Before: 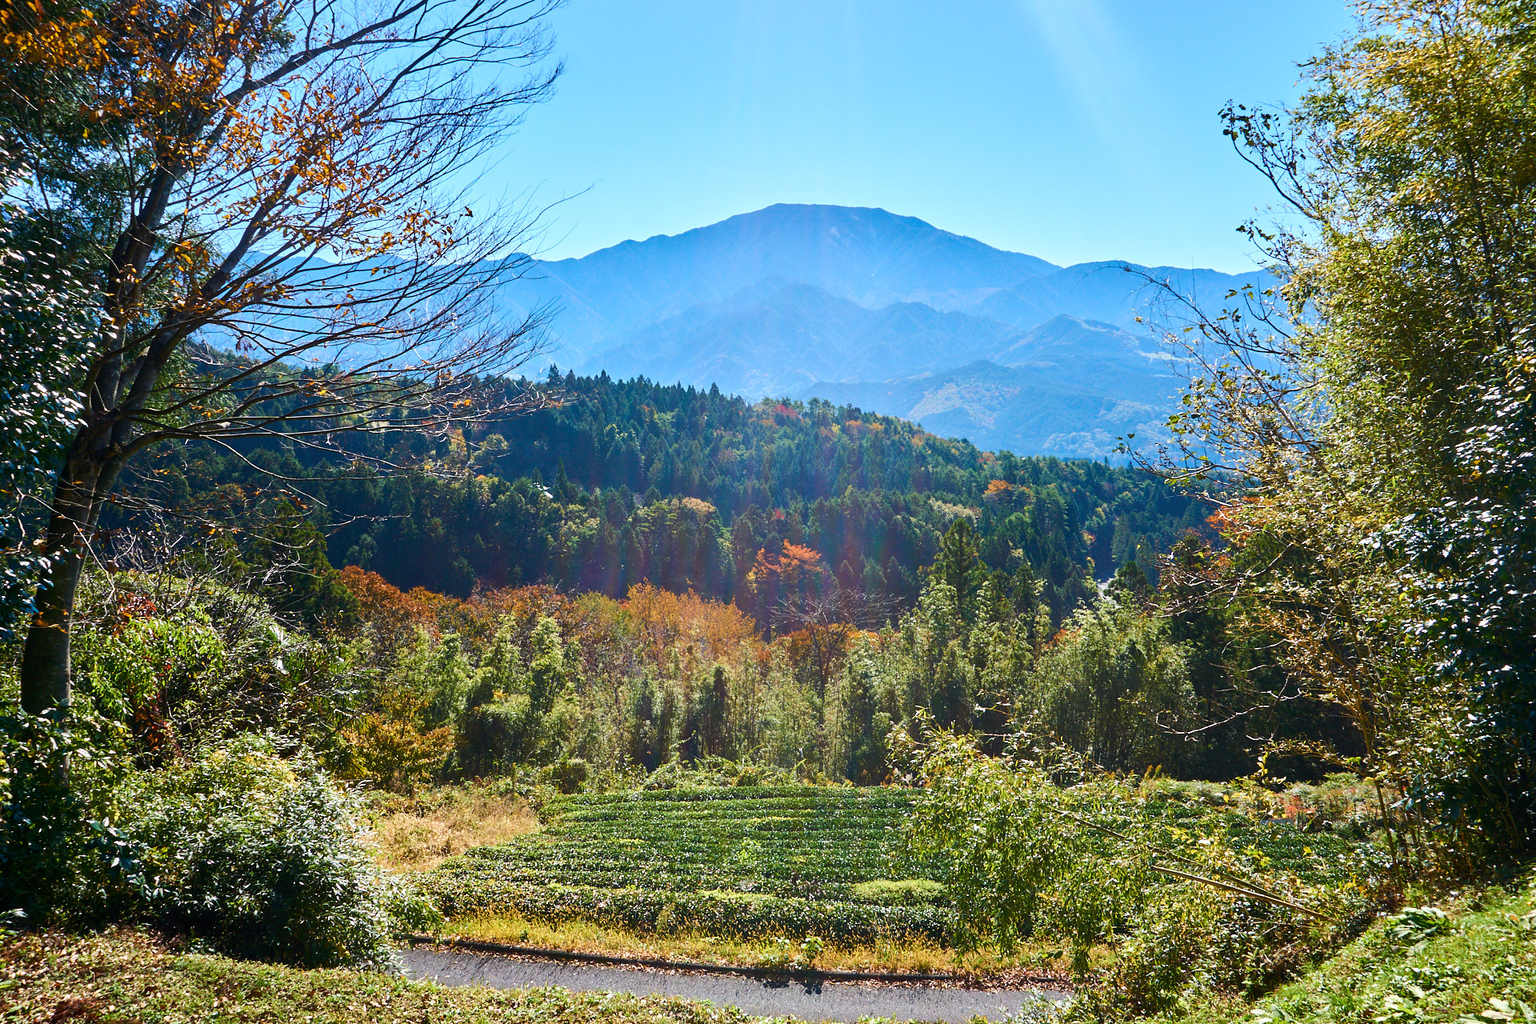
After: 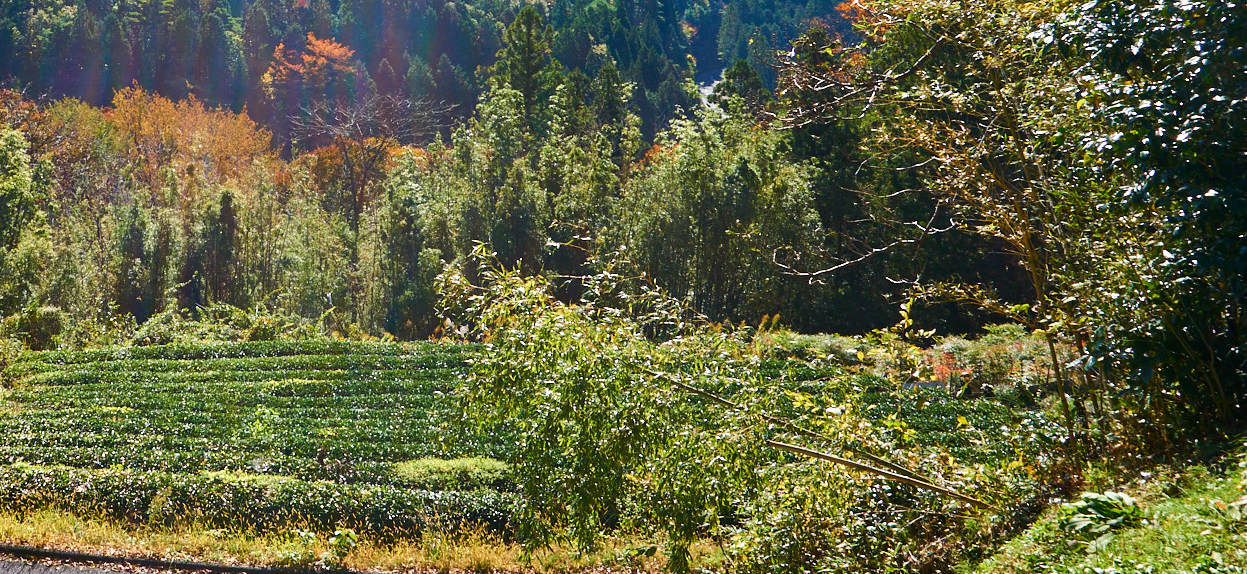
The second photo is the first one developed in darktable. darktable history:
crop and rotate: left 35.021%, top 50.208%, bottom 4.944%
